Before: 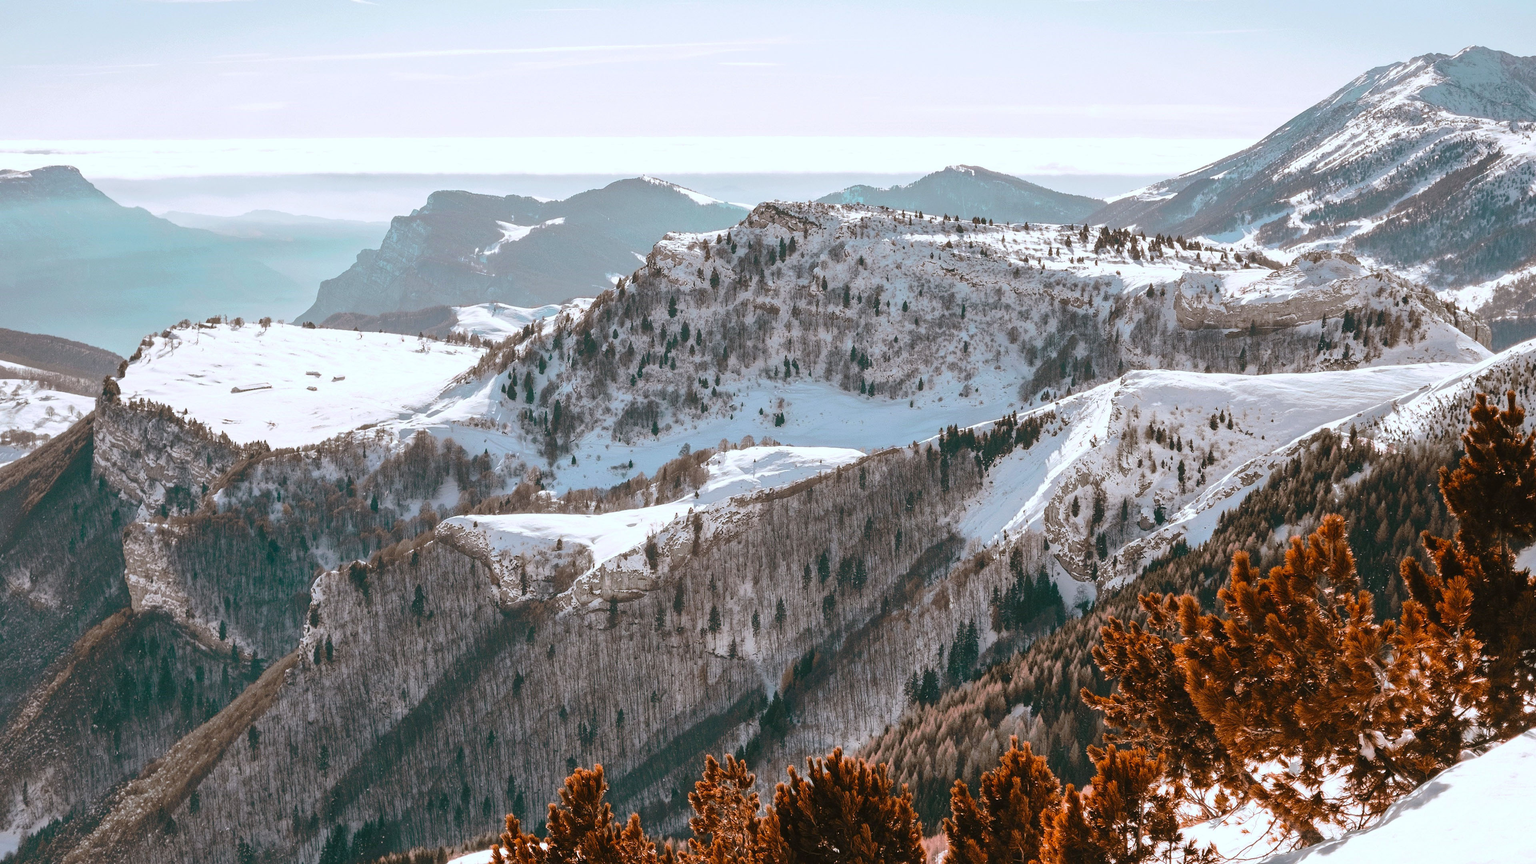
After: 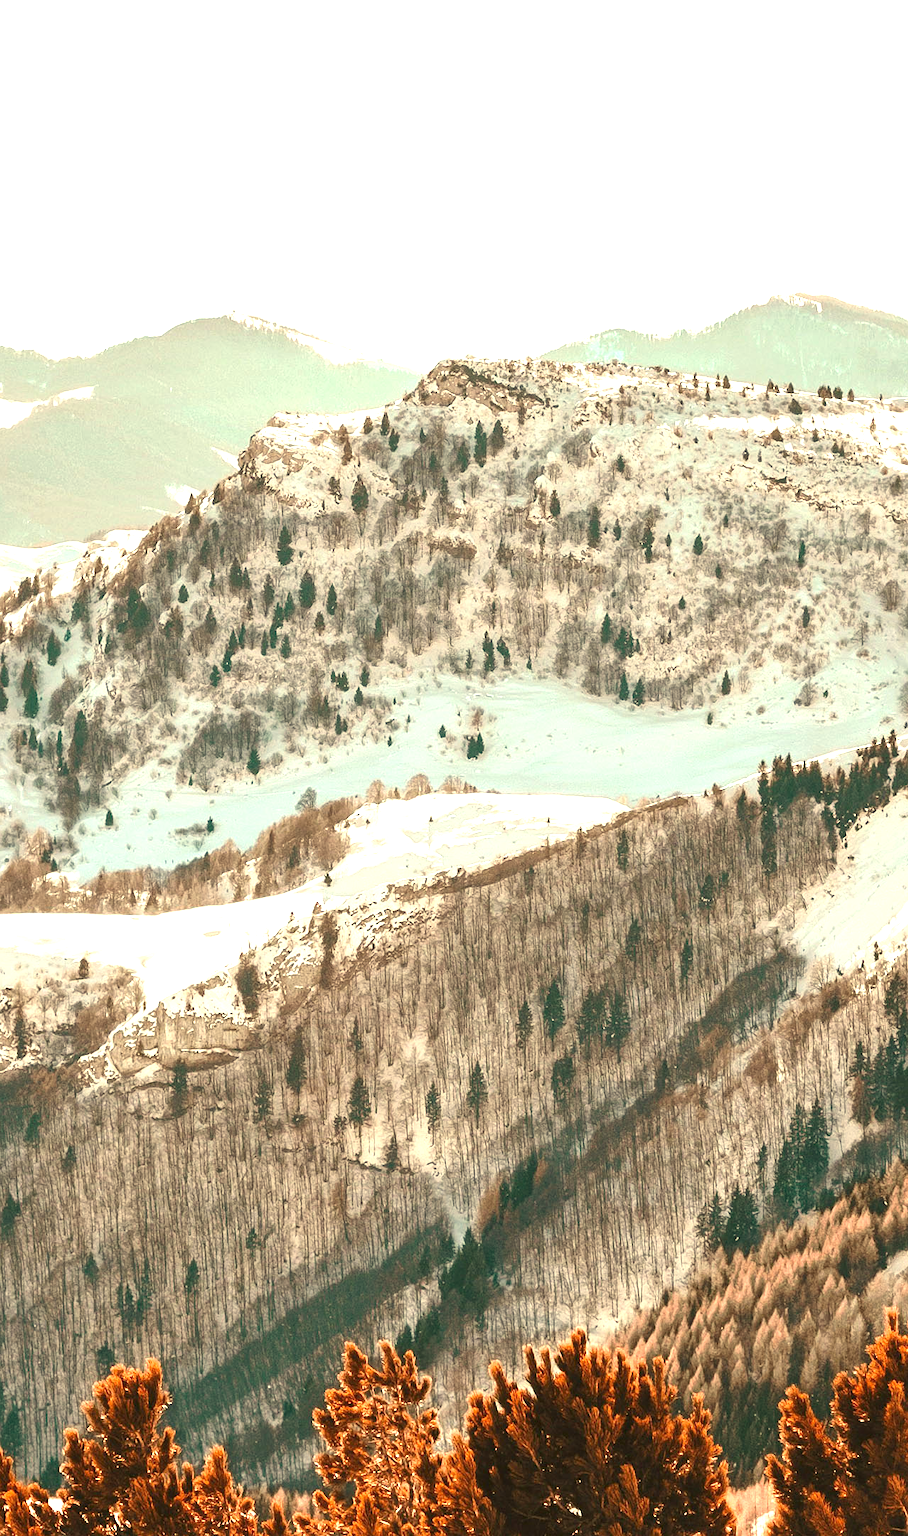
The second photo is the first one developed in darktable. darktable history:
white balance: red 1.08, blue 0.791
crop: left 33.36%, right 33.36%
exposure: exposure 1.2 EV, compensate highlight preservation false
